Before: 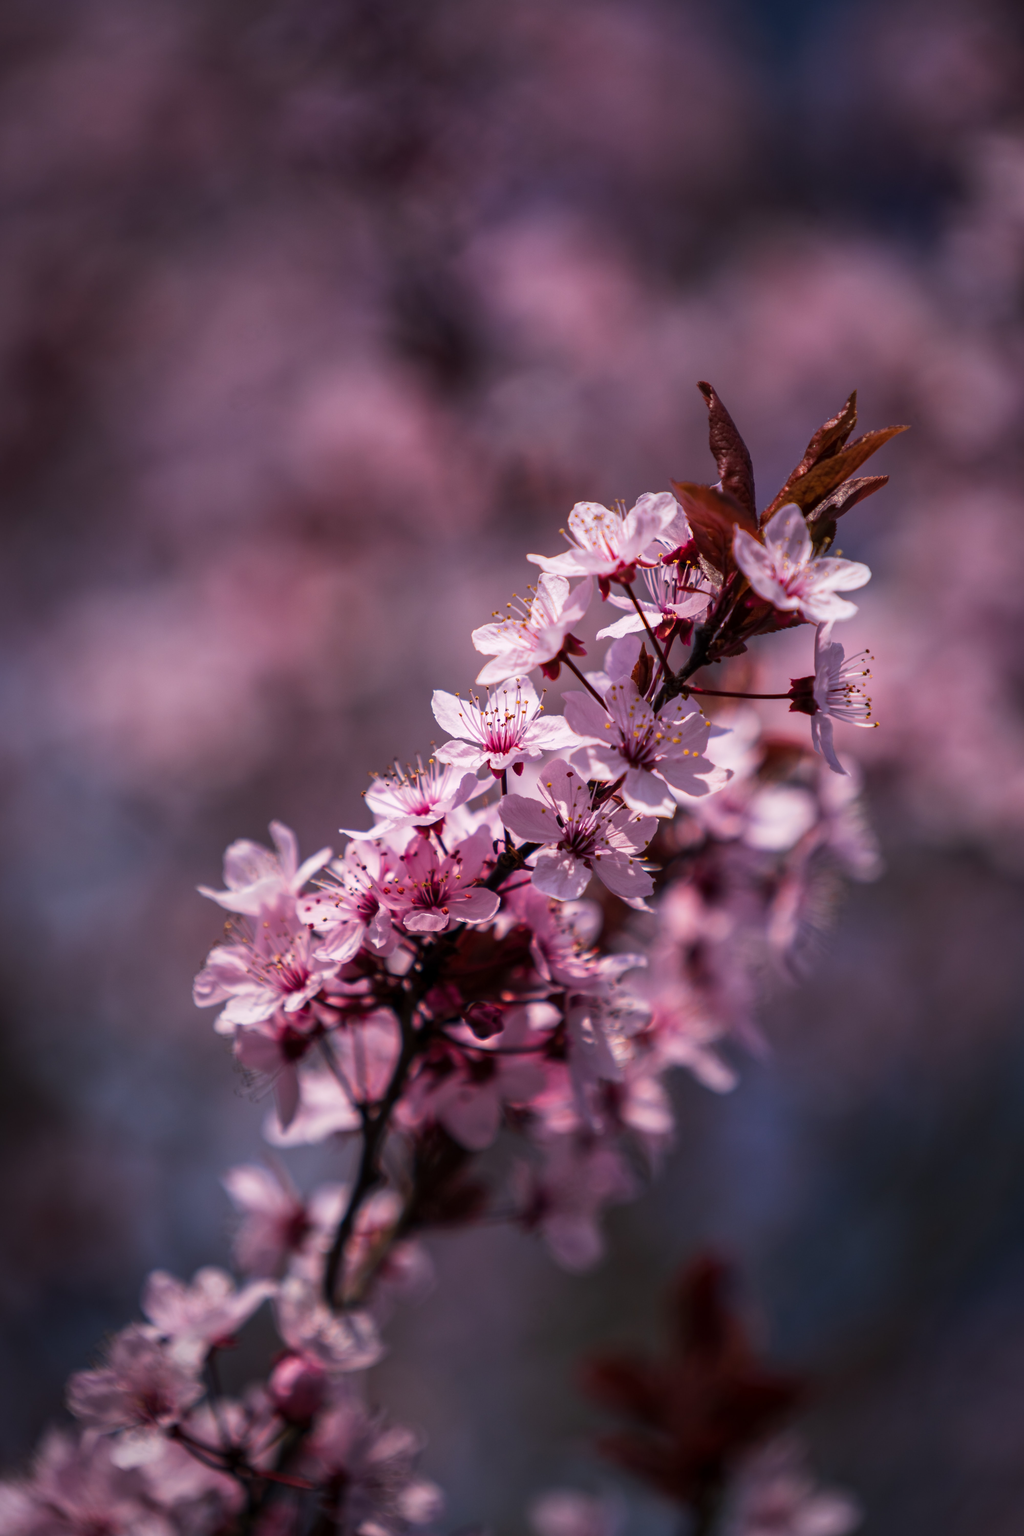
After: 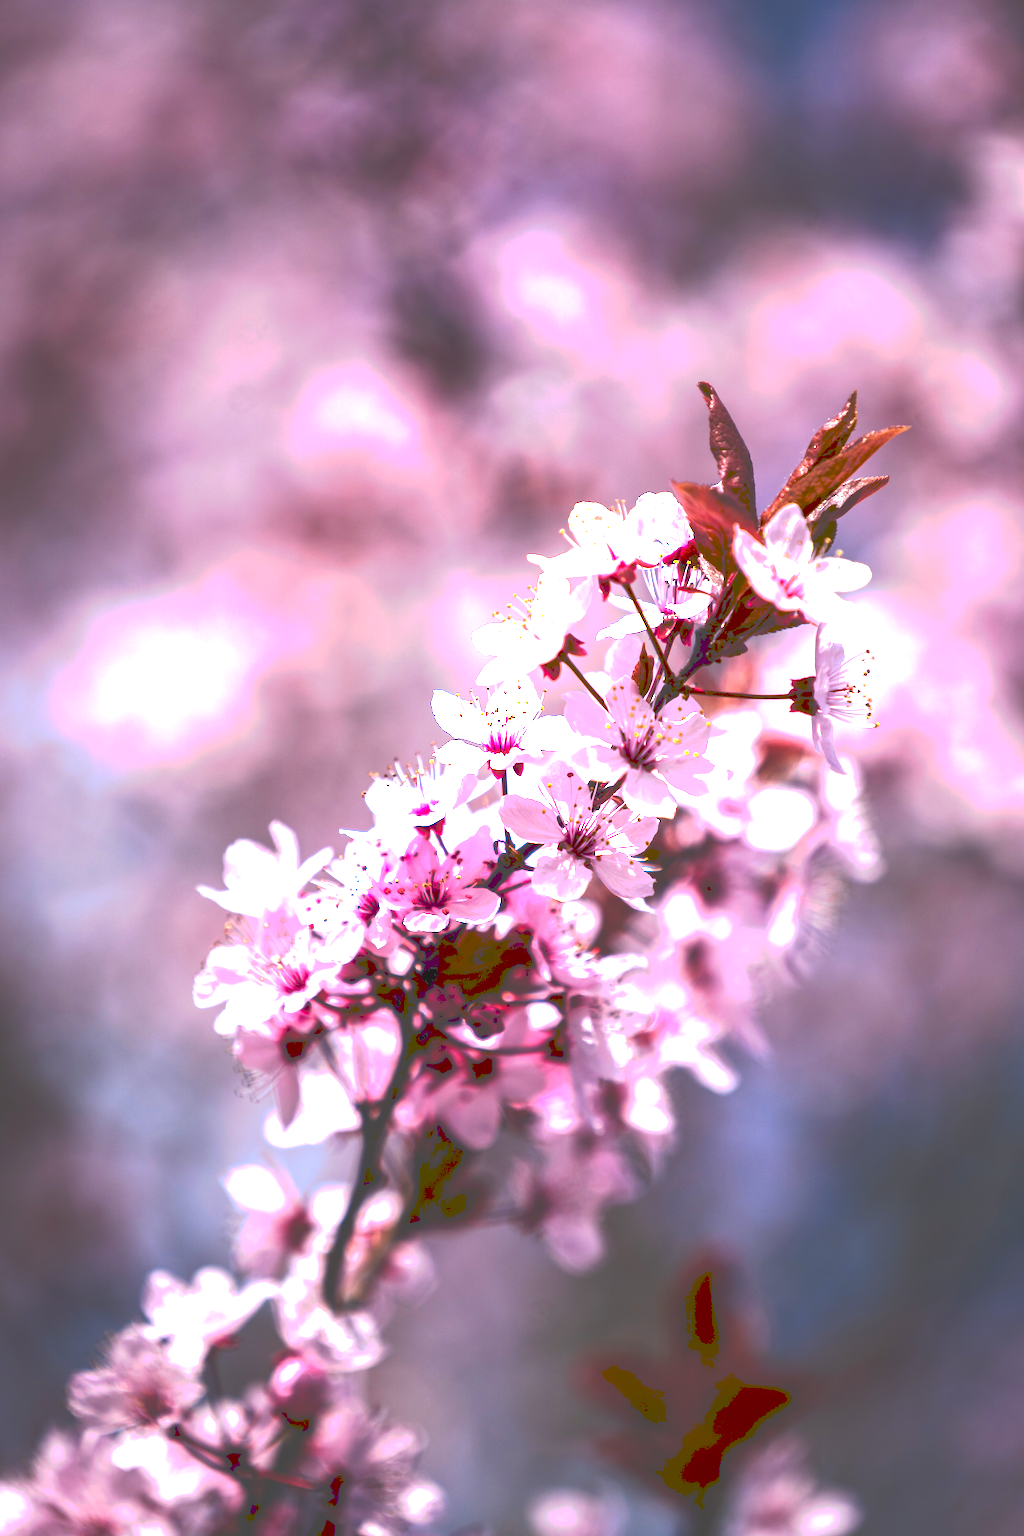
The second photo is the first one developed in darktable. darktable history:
tone curve: curves: ch0 [(0, 0) (0.003, 0.298) (0.011, 0.298) (0.025, 0.298) (0.044, 0.3) (0.069, 0.302) (0.1, 0.312) (0.136, 0.329) (0.177, 0.354) (0.224, 0.376) (0.277, 0.408) (0.335, 0.453) (0.399, 0.503) (0.468, 0.562) (0.543, 0.623) (0.623, 0.686) (0.709, 0.754) (0.801, 0.825) (0.898, 0.873) (1, 1)], preserve colors none
contrast brightness saturation: contrast 0.135, brightness -0.222, saturation 0.139
exposure: black level correction 0, exposure 2.319 EV, compensate exposure bias true, compensate highlight preservation false
